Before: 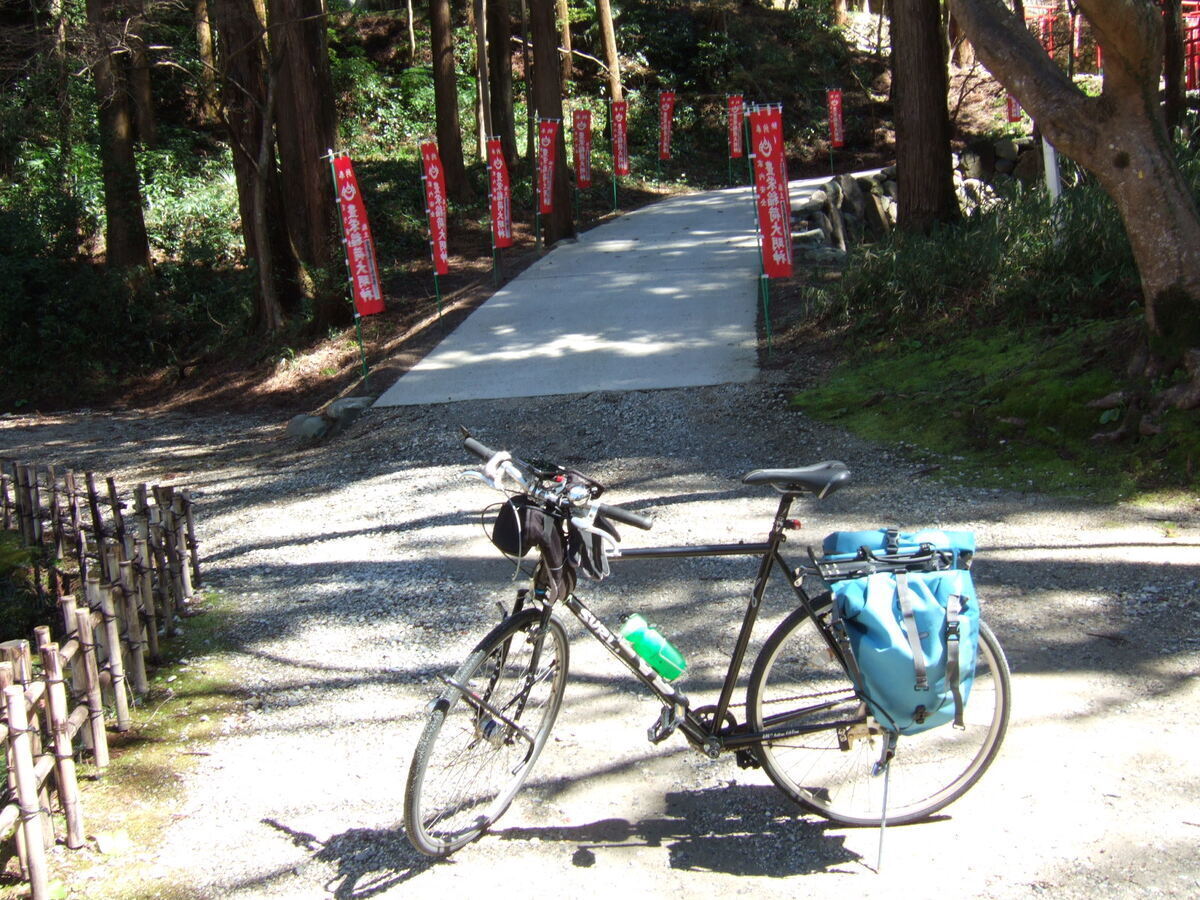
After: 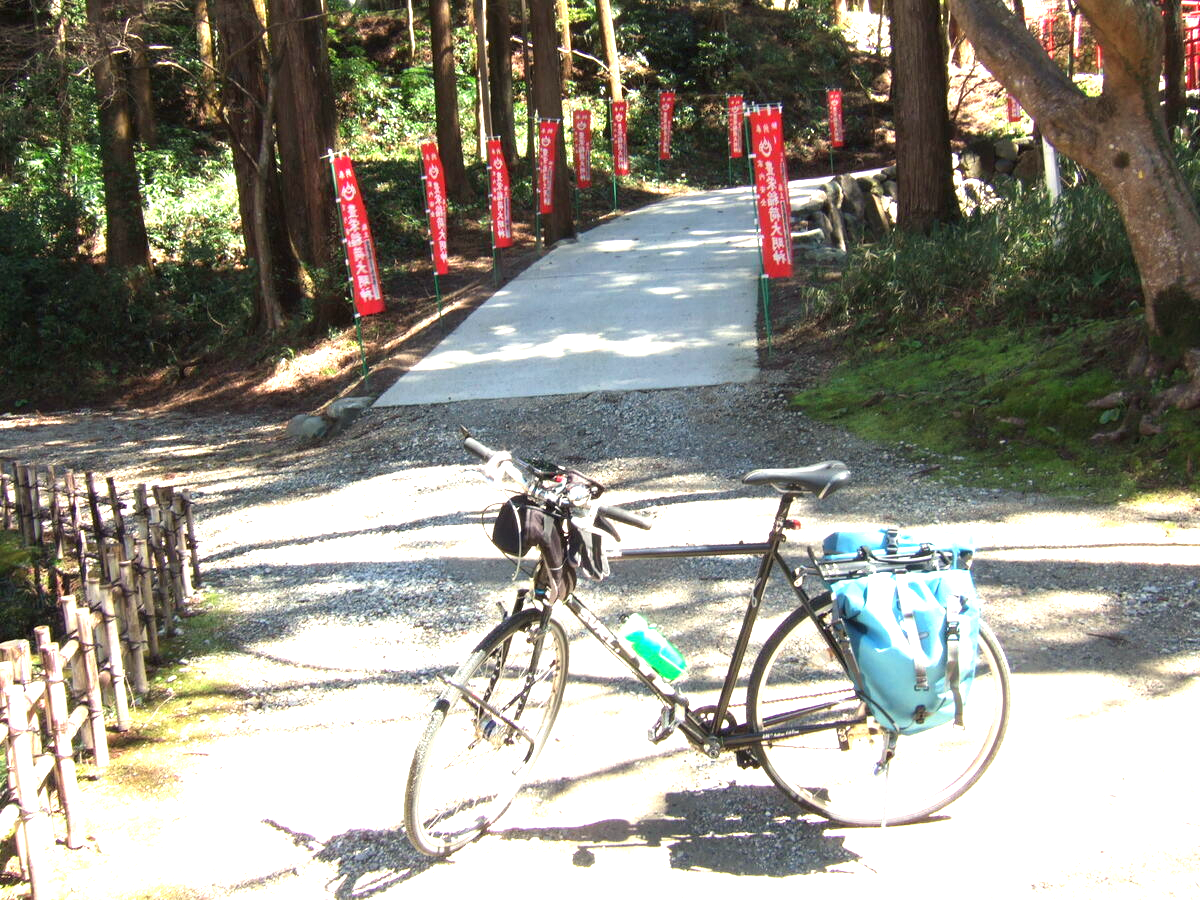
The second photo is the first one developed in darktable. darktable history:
exposure: black level correction 0, exposure 1.2 EV, compensate highlight preservation false
white balance: red 1.045, blue 0.932
